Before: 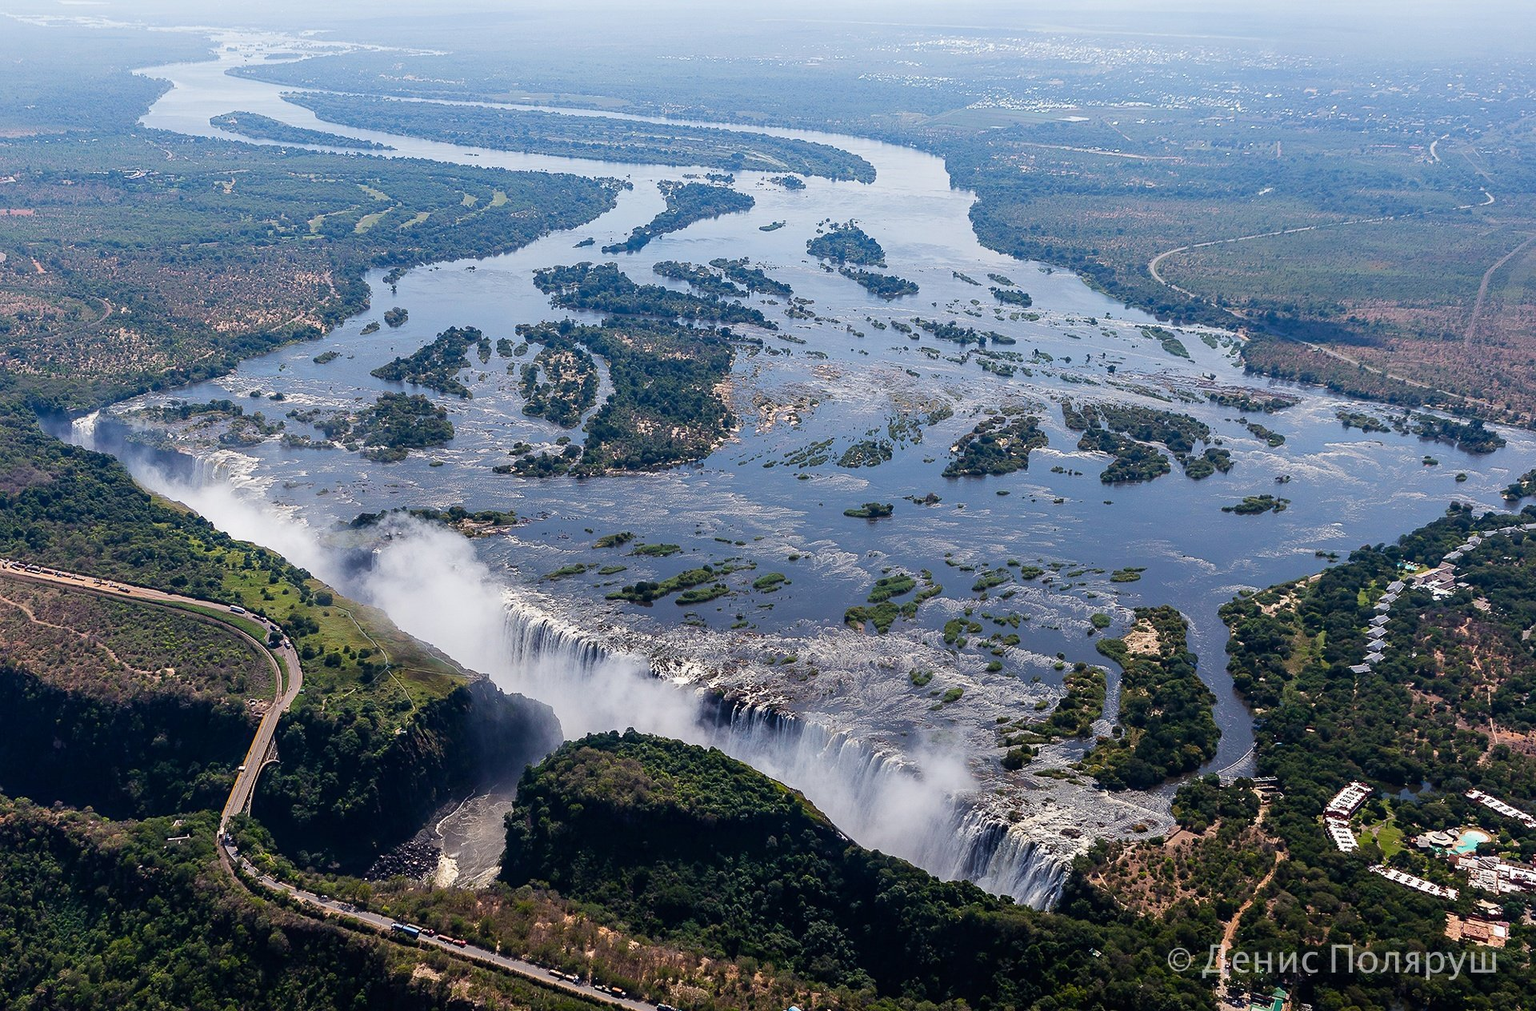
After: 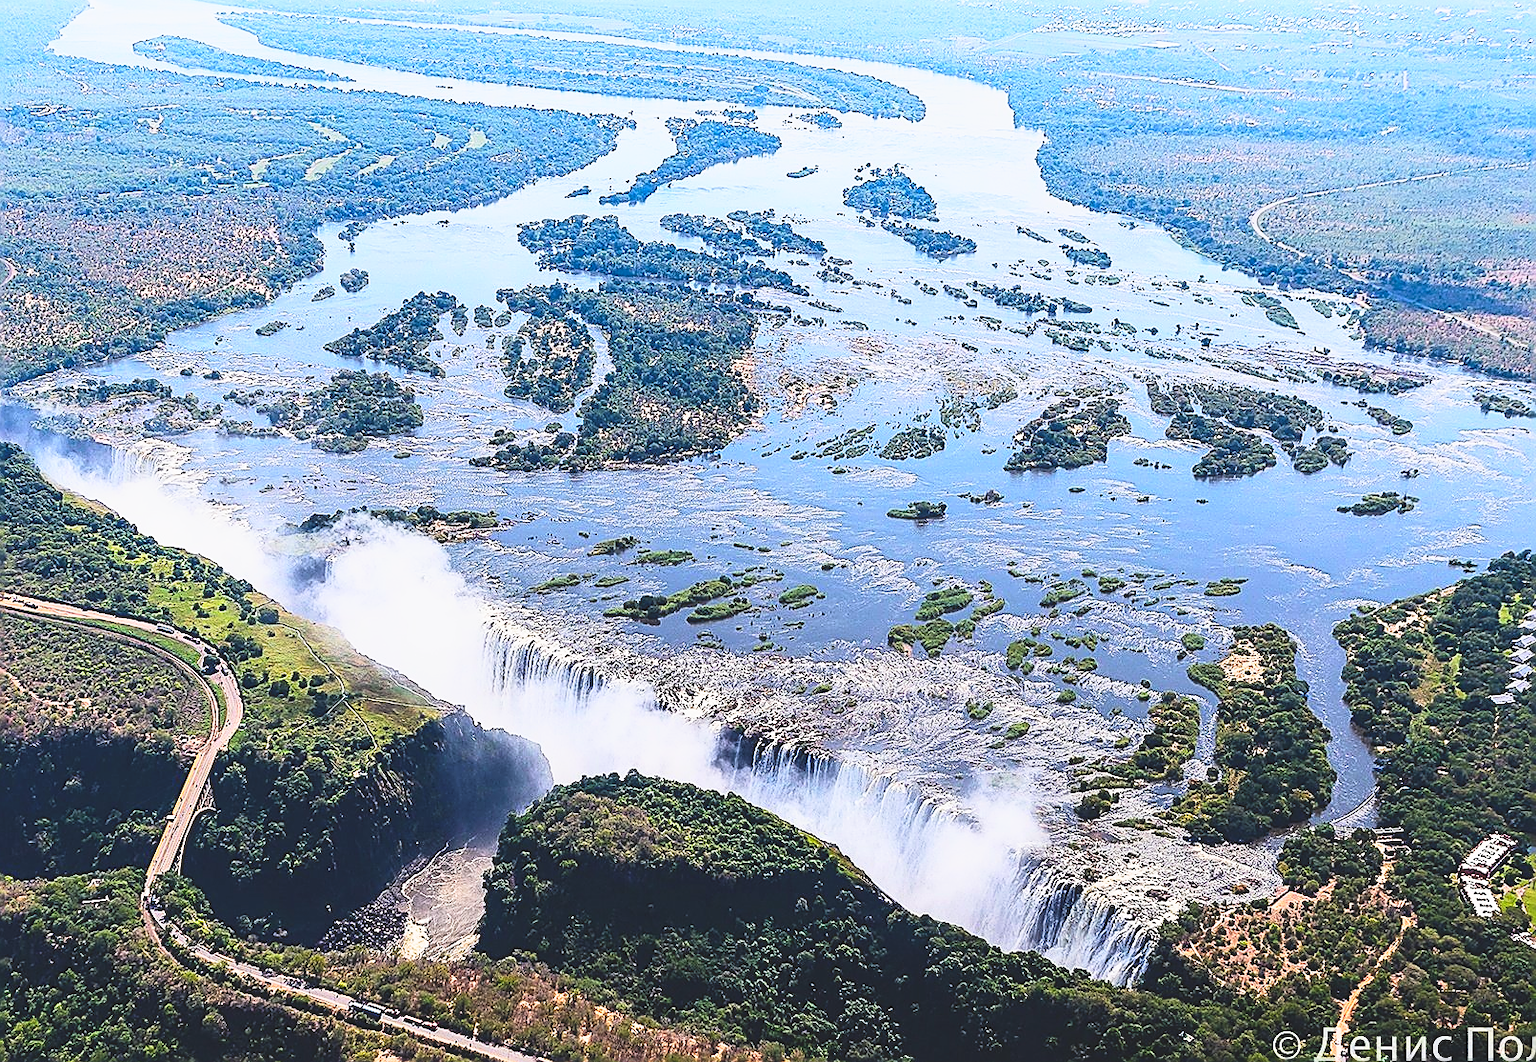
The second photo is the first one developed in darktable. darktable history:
sharpen: radius 1.693, amount 1.308
crop: left 6.42%, top 8.113%, right 9.549%, bottom 3.542%
color balance rgb: power › luminance 1.517%, highlights gain › chroma 0.132%, highlights gain › hue 329.7°, global offset › luminance 0.758%, perceptual saturation grading › global saturation 0.457%, contrast 5.696%
contrast brightness saturation: contrast 0.242, brightness 0.264, saturation 0.384
base curve: curves: ch0 [(0, 0) (0.088, 0.125) (0.176, 0.251) (0.354, 0.501) (0.613, 0.749) (1, 0.877)], preserve colors none
